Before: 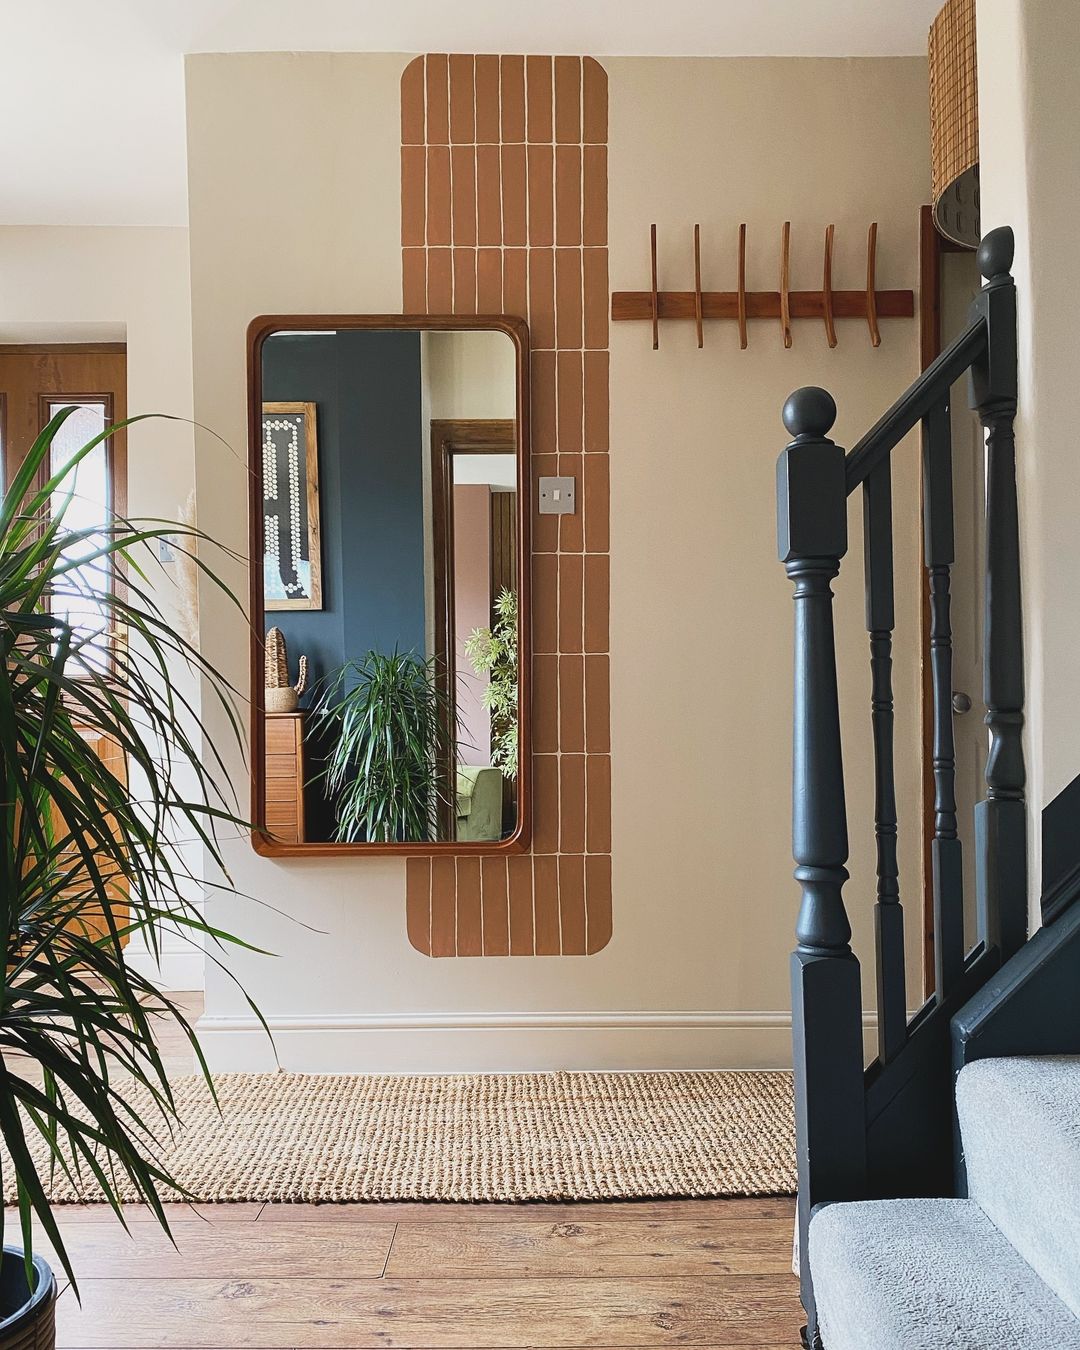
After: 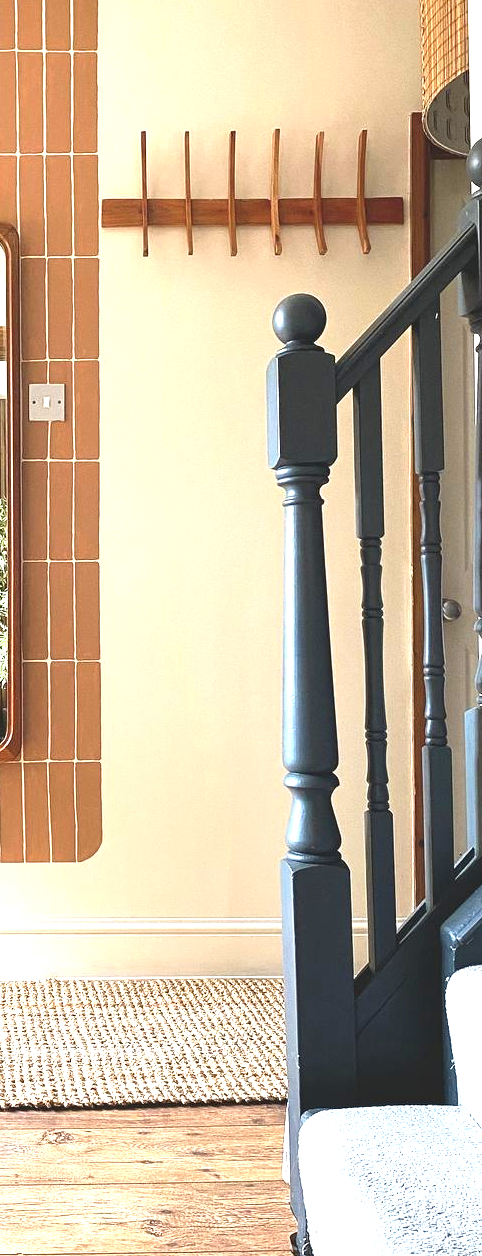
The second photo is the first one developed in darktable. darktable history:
exposure: black level correction 0, exposure 1.367 EV, compensate highlight preservation false
crop: left 47.31%, top 6.953%, right 8.047%
